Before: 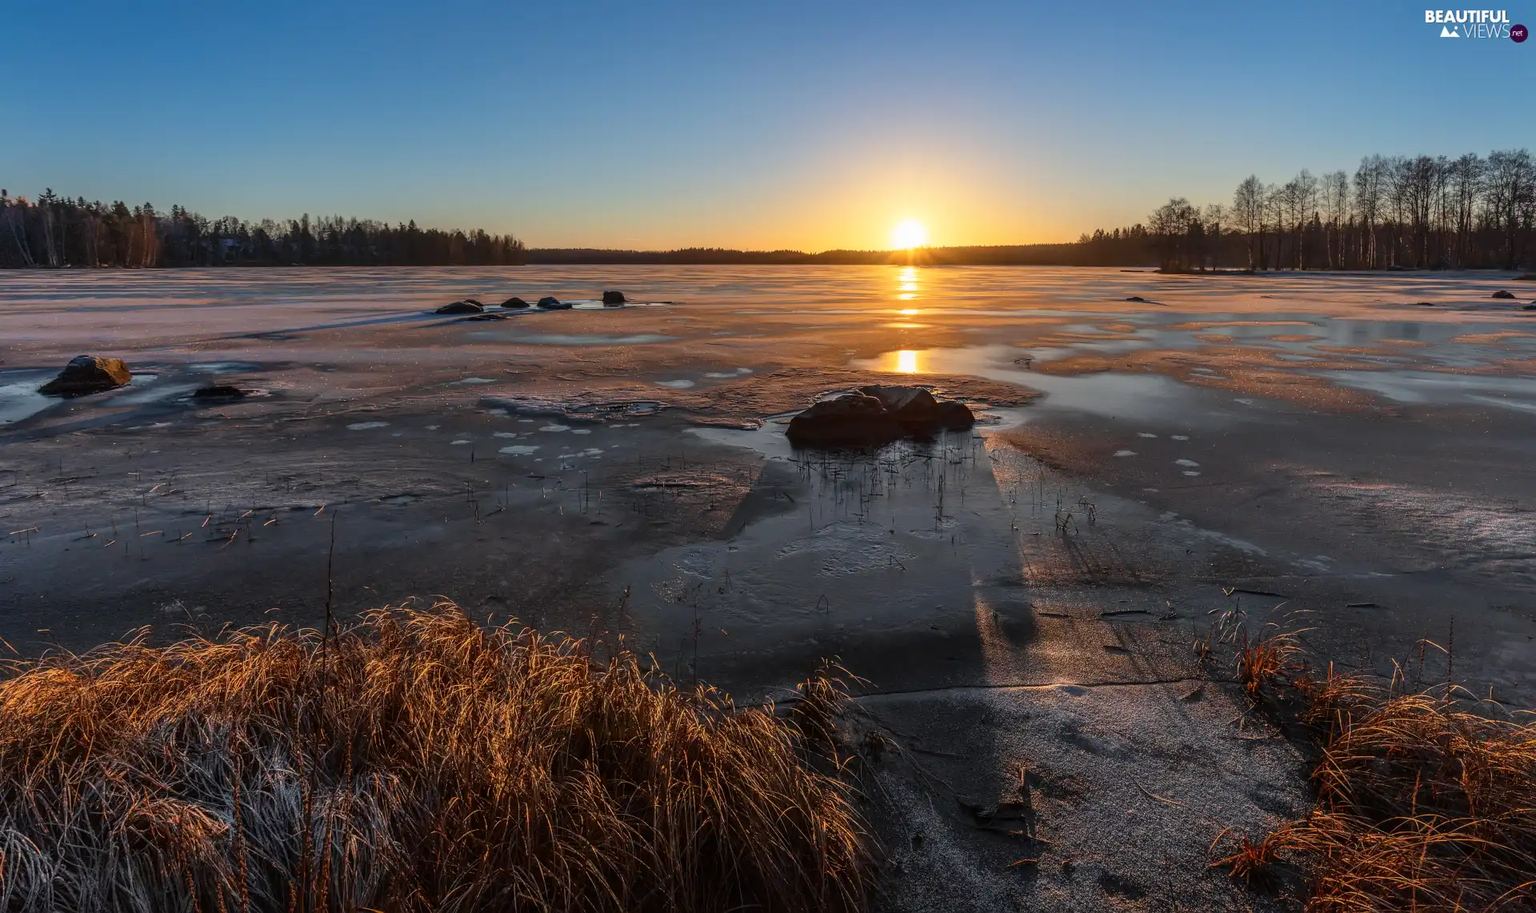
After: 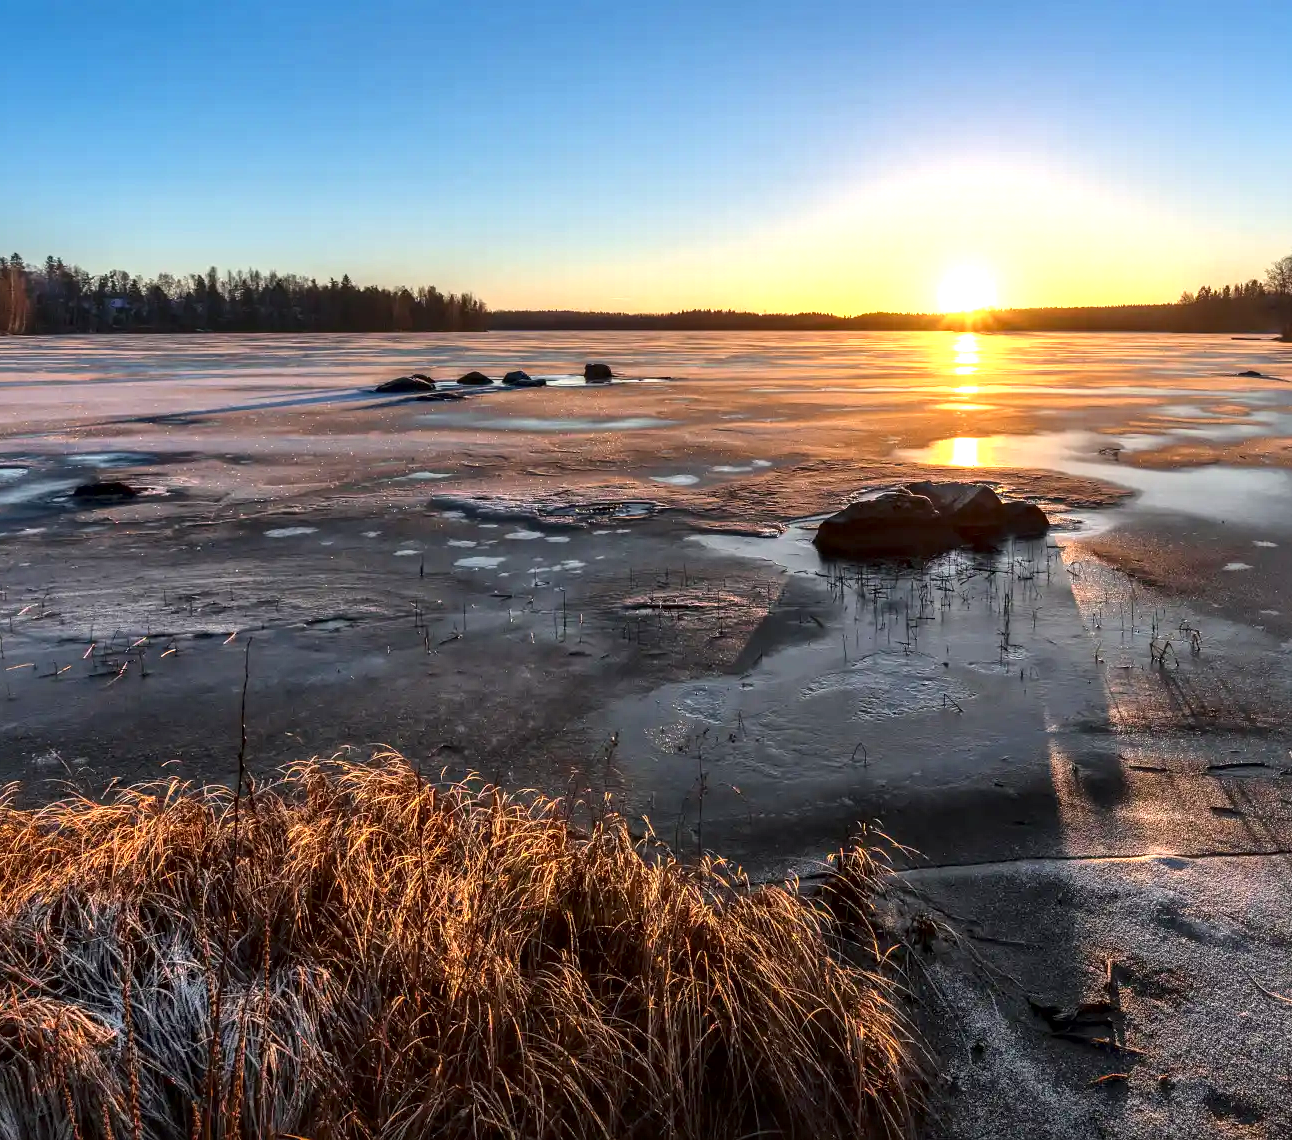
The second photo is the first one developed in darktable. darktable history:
local contrast: mode bilateral grid, contrast 24, coarseness 59, detail 151%, midtone range 0.2
crop and rotate: left 8.838%, right 23.845%
exposure: exposure 0.921 EV, compensate highlight preservation false
